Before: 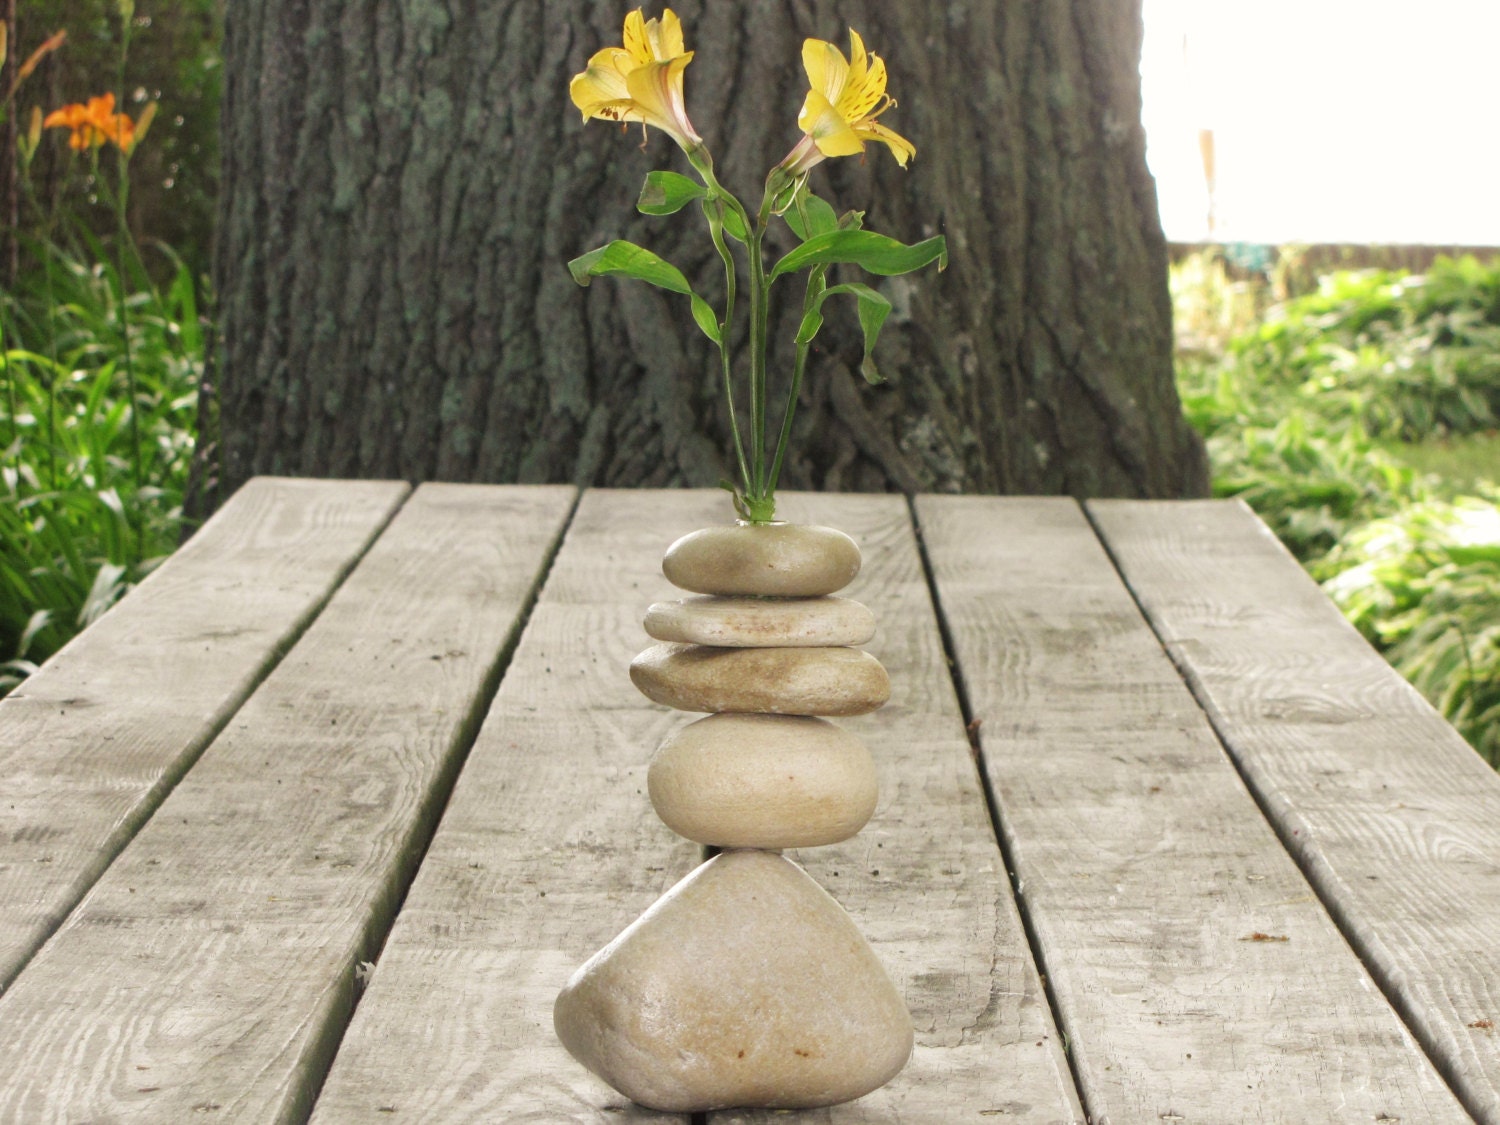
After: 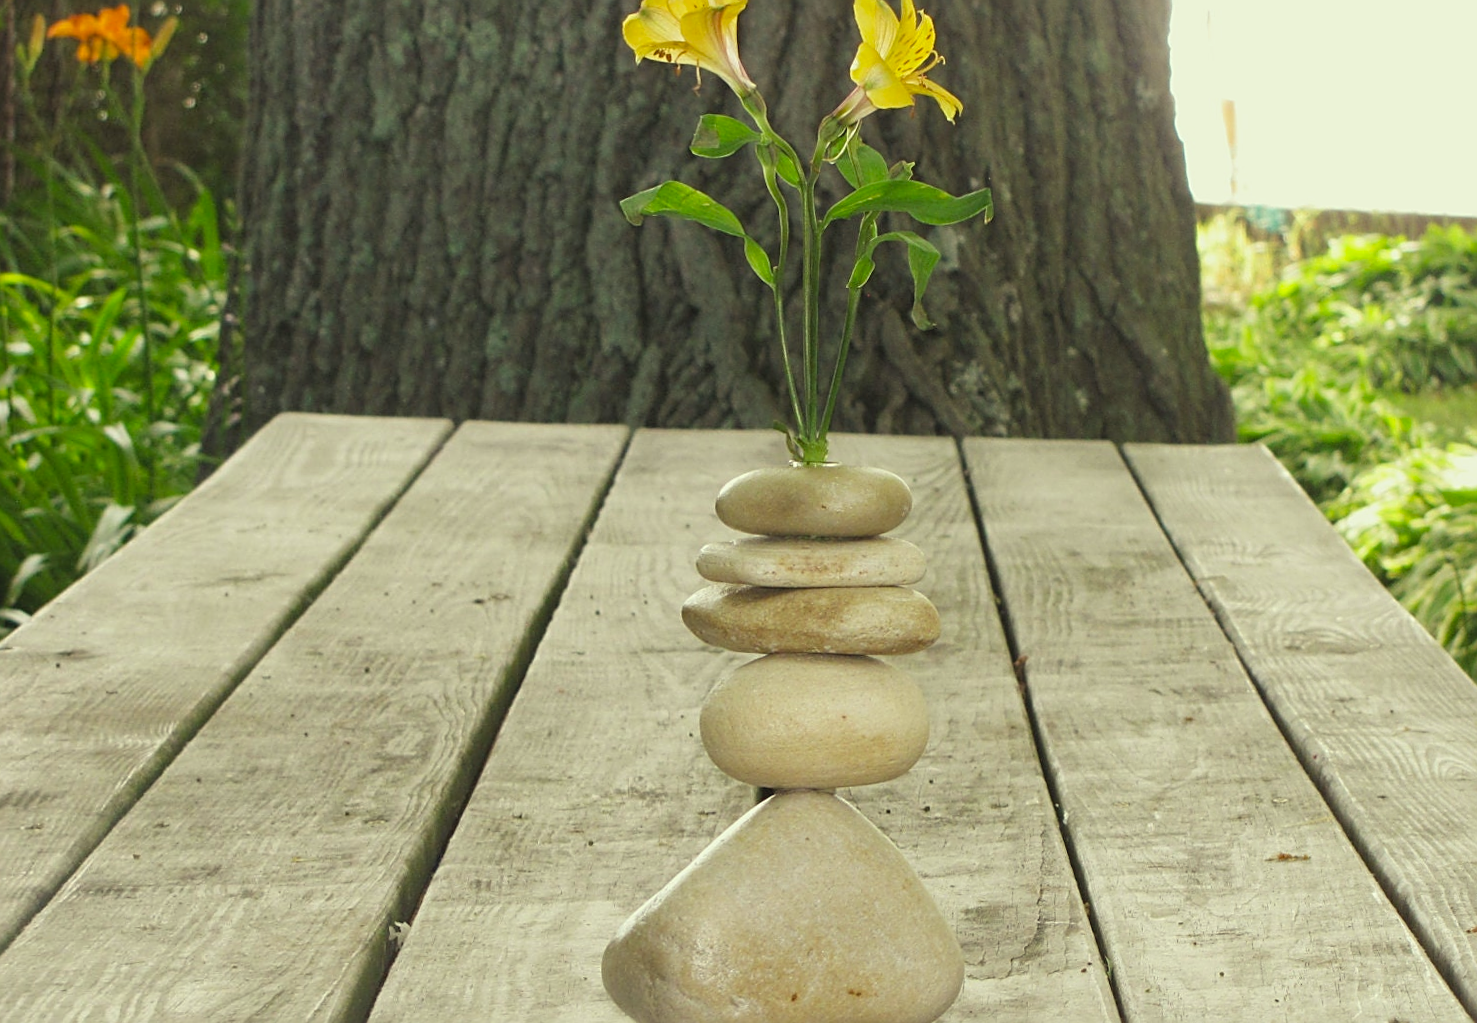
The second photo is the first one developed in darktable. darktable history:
contrast brightness saturation: contrast -0.1, saturation -0.1
color balance: output saturation 110%
sharpen: amount 0.6
rotate and perspective: rotation -0.013°, lens shift (vertical) -0.027, lens shift (horizontal) 0.178, crop left 0.016, crop right 0.989, crop top 0.082, crop bottom 0.918
color correction: highlights a* -5.94, highlights b* 11.19
